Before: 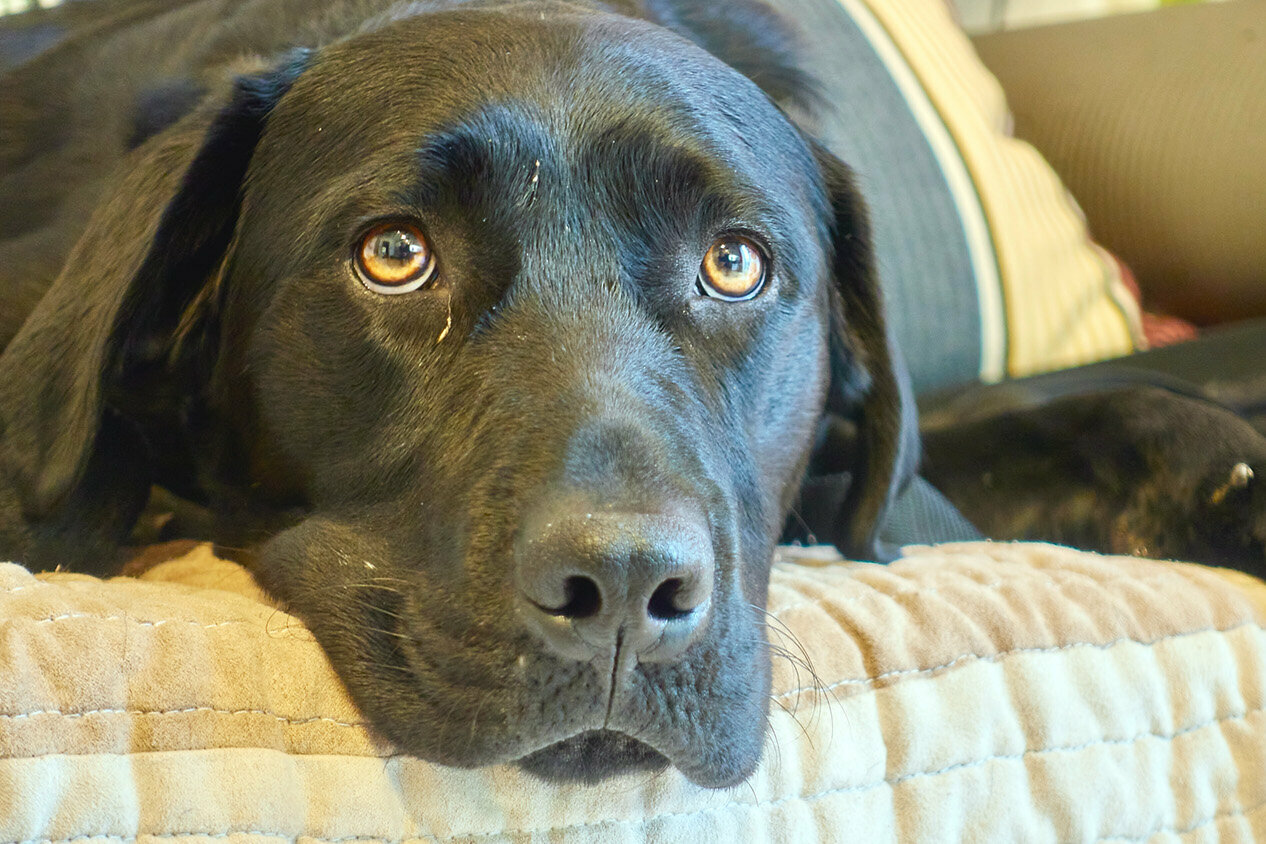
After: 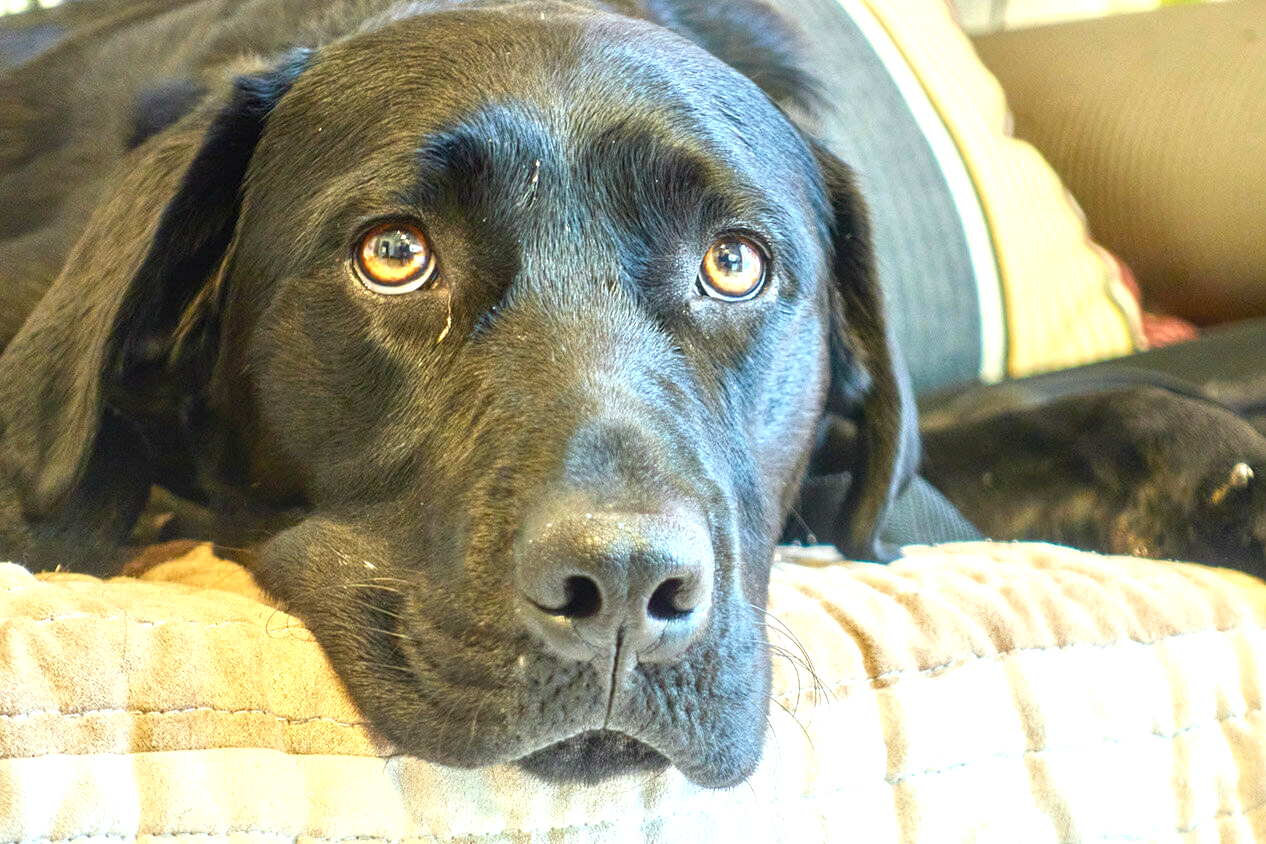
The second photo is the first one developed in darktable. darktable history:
local contrast: on, module defaults
exposure: exposure 0.661 EV, compensate exposure bias true, compensate highlight preservation false
